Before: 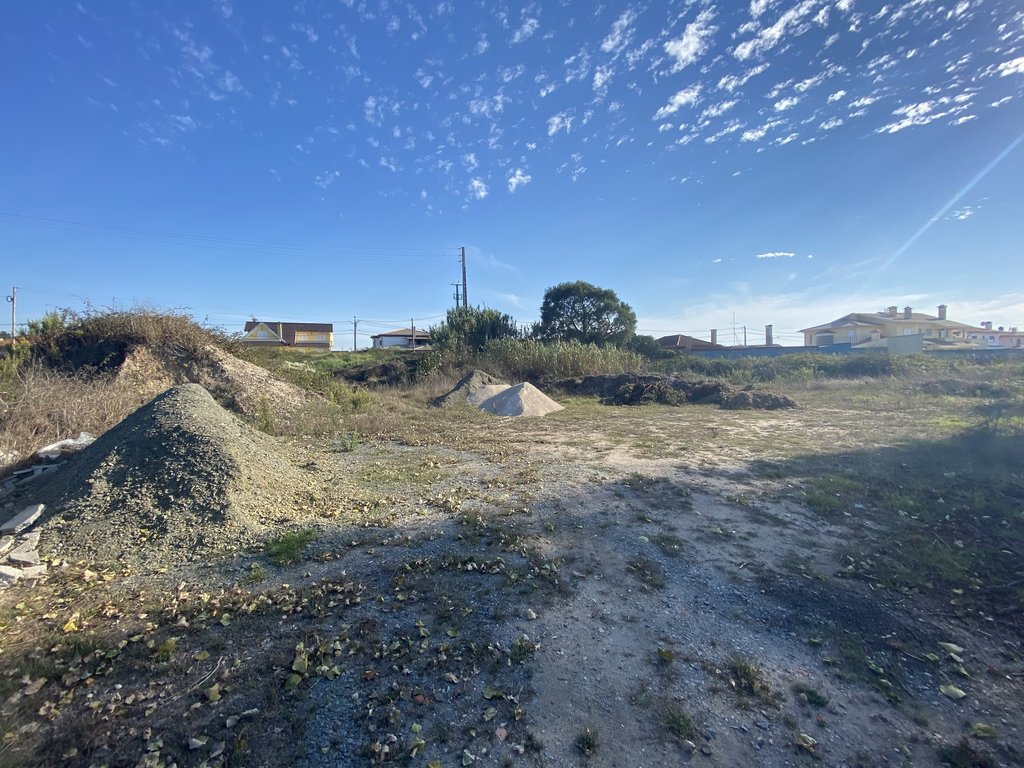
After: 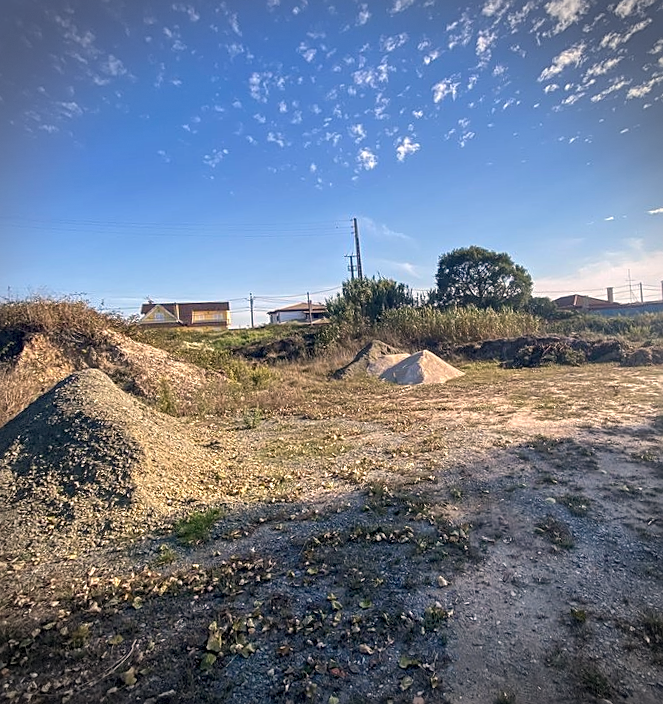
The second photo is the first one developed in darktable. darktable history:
crop and rotate: left 8.786%, right 24.548%
rotate and perspective: rotation -3°, crop left 0.031, crop right 0.968, crop top 0.07, crop bottom 0.93
local contrast: detail 130%
contrast brightness saturation: saturation 0.18
sharpen: on, module defaults
white balance: red 1.127, blue 0.943
vignetting: dithering 8-bit output, unbound false
